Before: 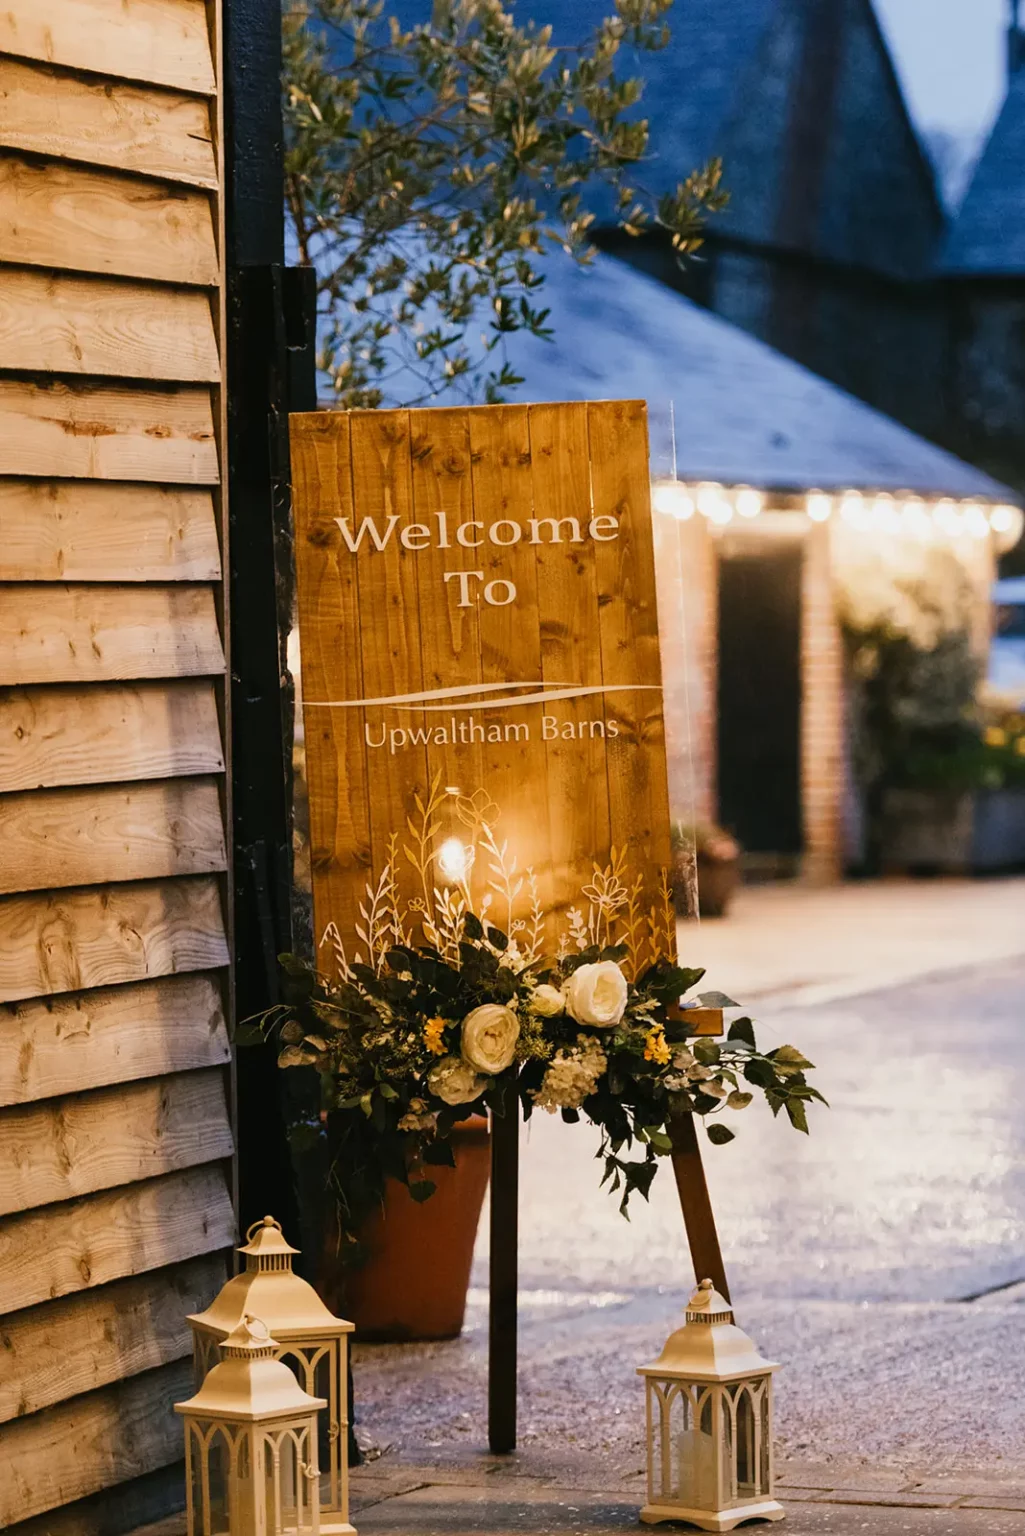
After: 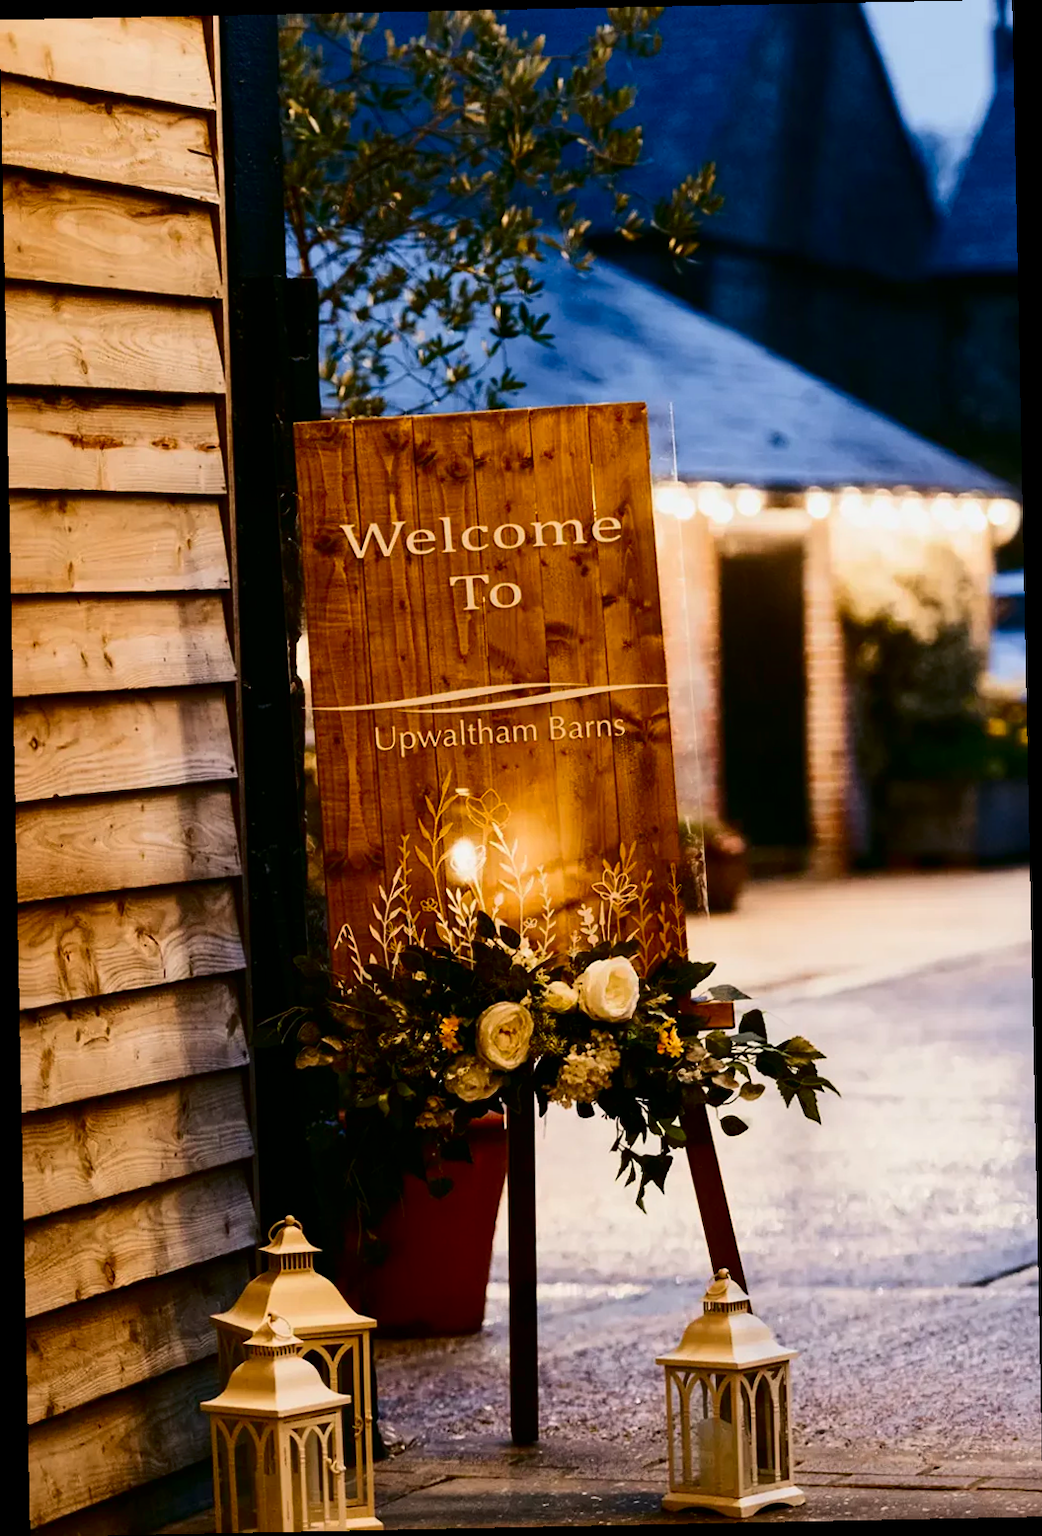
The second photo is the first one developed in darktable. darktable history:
rotate and perspective: rotation -1.17°, automatic cropping off
contrast brightness saturation: contrast 0.22, brightness -0.19, saturation 0.24
